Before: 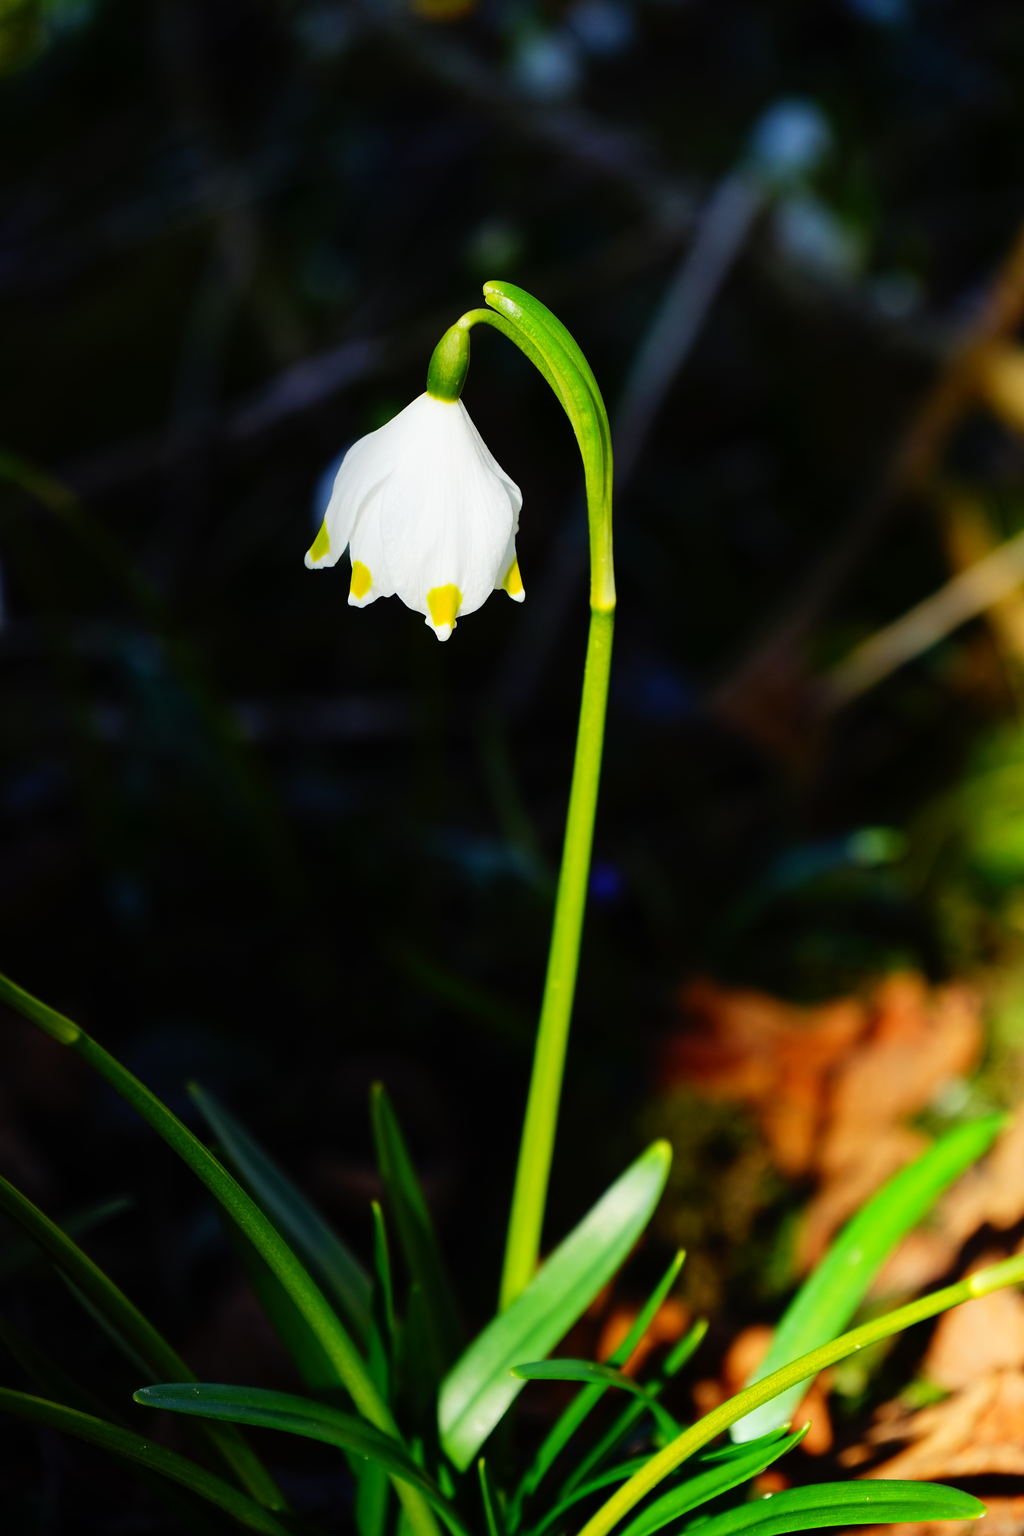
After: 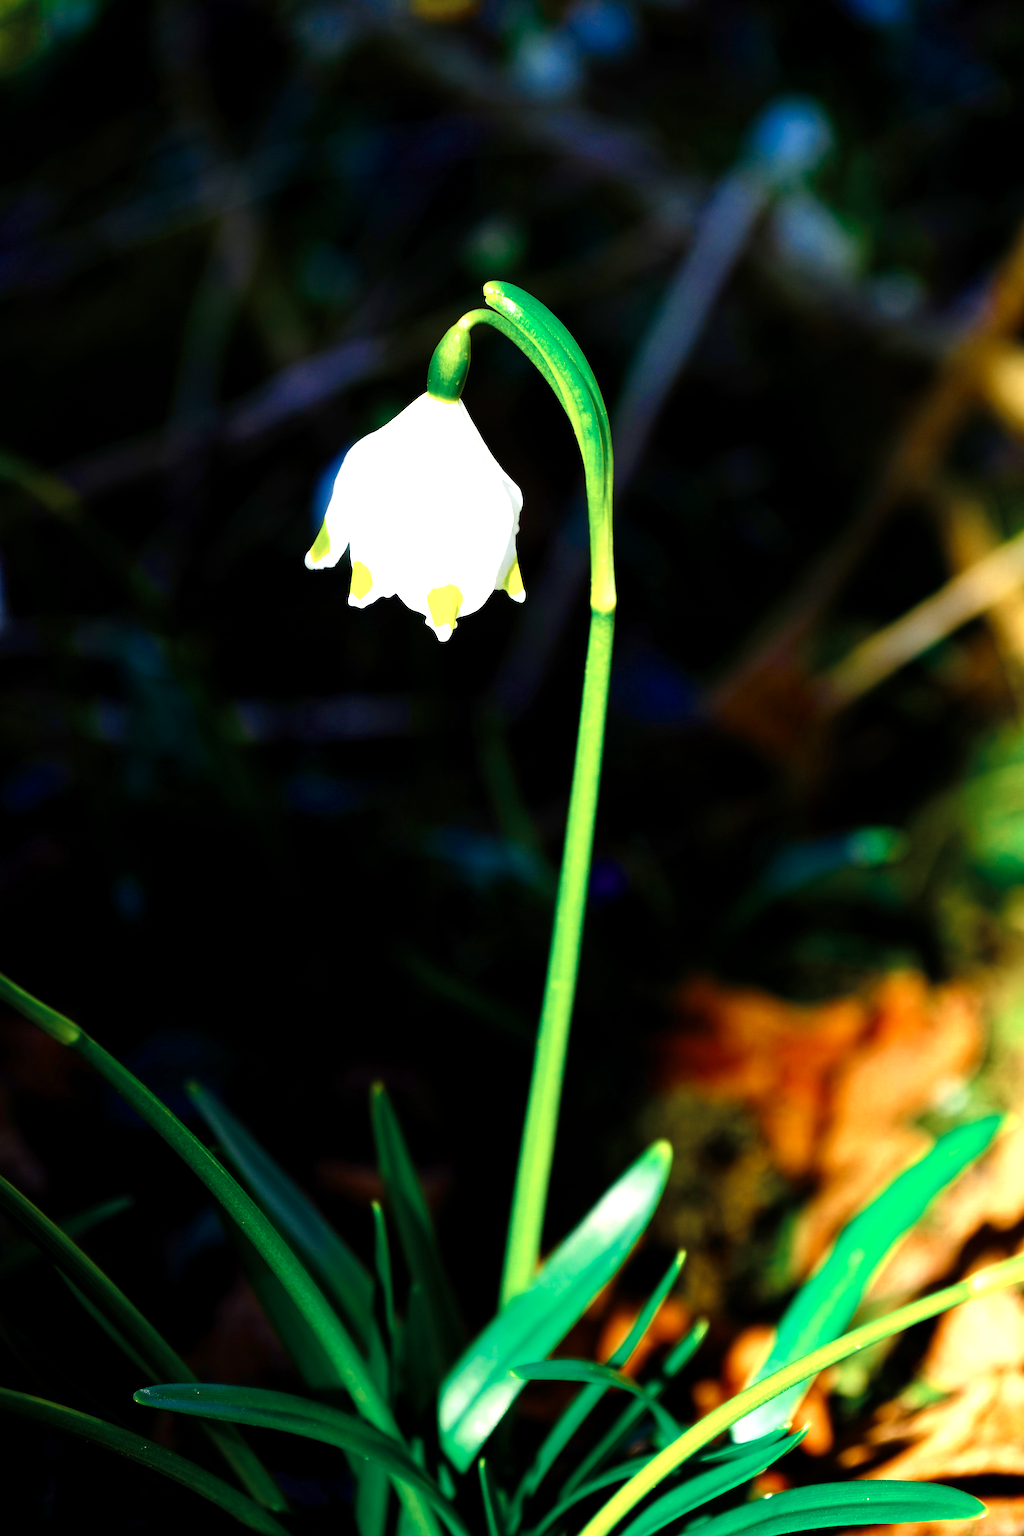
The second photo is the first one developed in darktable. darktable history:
color zones: curves: ch0 [(0, 0.5) (0.125, 0.4) (0.25, 0.5) (0.375, 0.4) (0.5, 0.4) (0.625, 0.35) (0.75, 0.35) (0.875, 0.5)]; ch1 [(0, 0.35) (0.125, 0.45) (0.25, 0.35) (0.375, 0.35) (0.5, 0.35) (0.625, 0.35) (0.75, 0.45) (0.875, 0.35)]; ch2 [(0, 0.6) (0.125, 0.5) (0.25, 0.5) (0.375, 0.6) (0.5, 0.6) (0.625, 0.5) (0.75, 0.5) (0.875, 0.5)]
exposure: exposure 1.092 EV, compensate highlight preservation false
color balance rgb: shadows lift › luminance -9.662%, global offset › luminance -0.375%, linear chroma grading › global chroma 0.258%, perceptual saturation grading › global saturation 34.786%, perceptual saturation grading › highlights -29.851%, perceptual saturation grading › shadows 35.608%, global vibrance 20%
